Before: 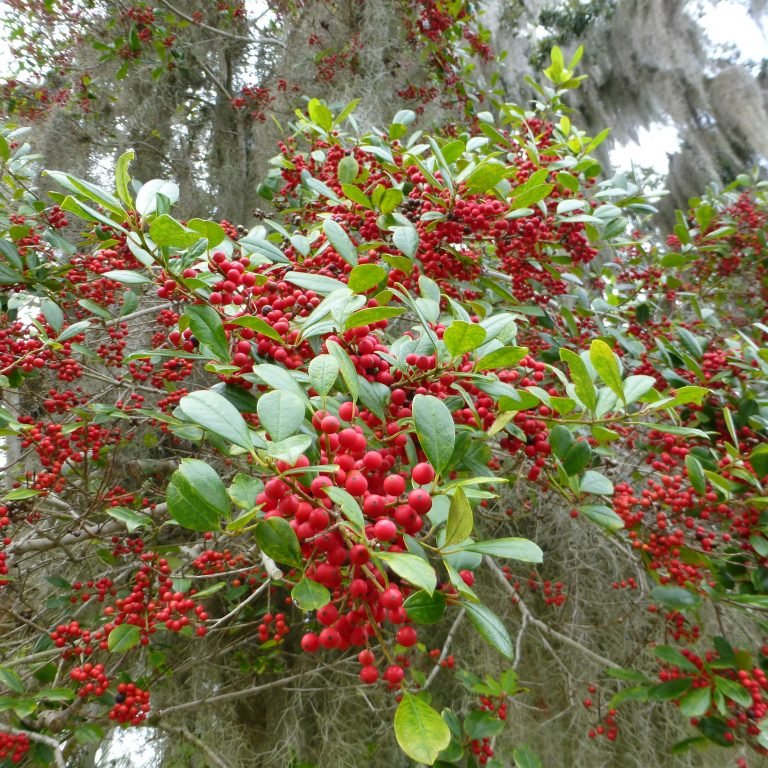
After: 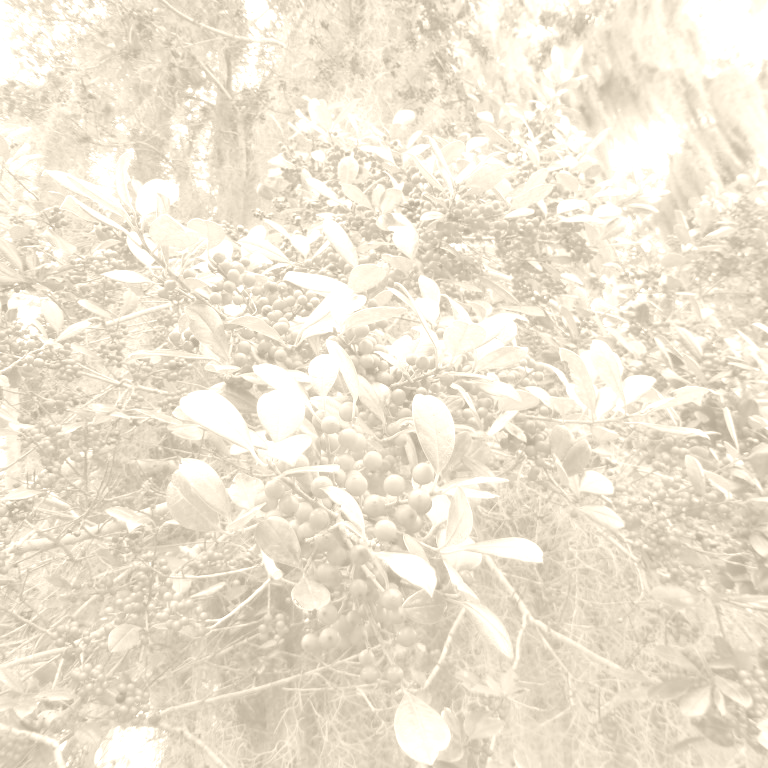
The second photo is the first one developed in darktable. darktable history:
colorize: hue 36°, saturation 71%, lightness 80.79%
color balance rgb: perceptual saturation grading › global saturation 20%, global vibrance 20%
